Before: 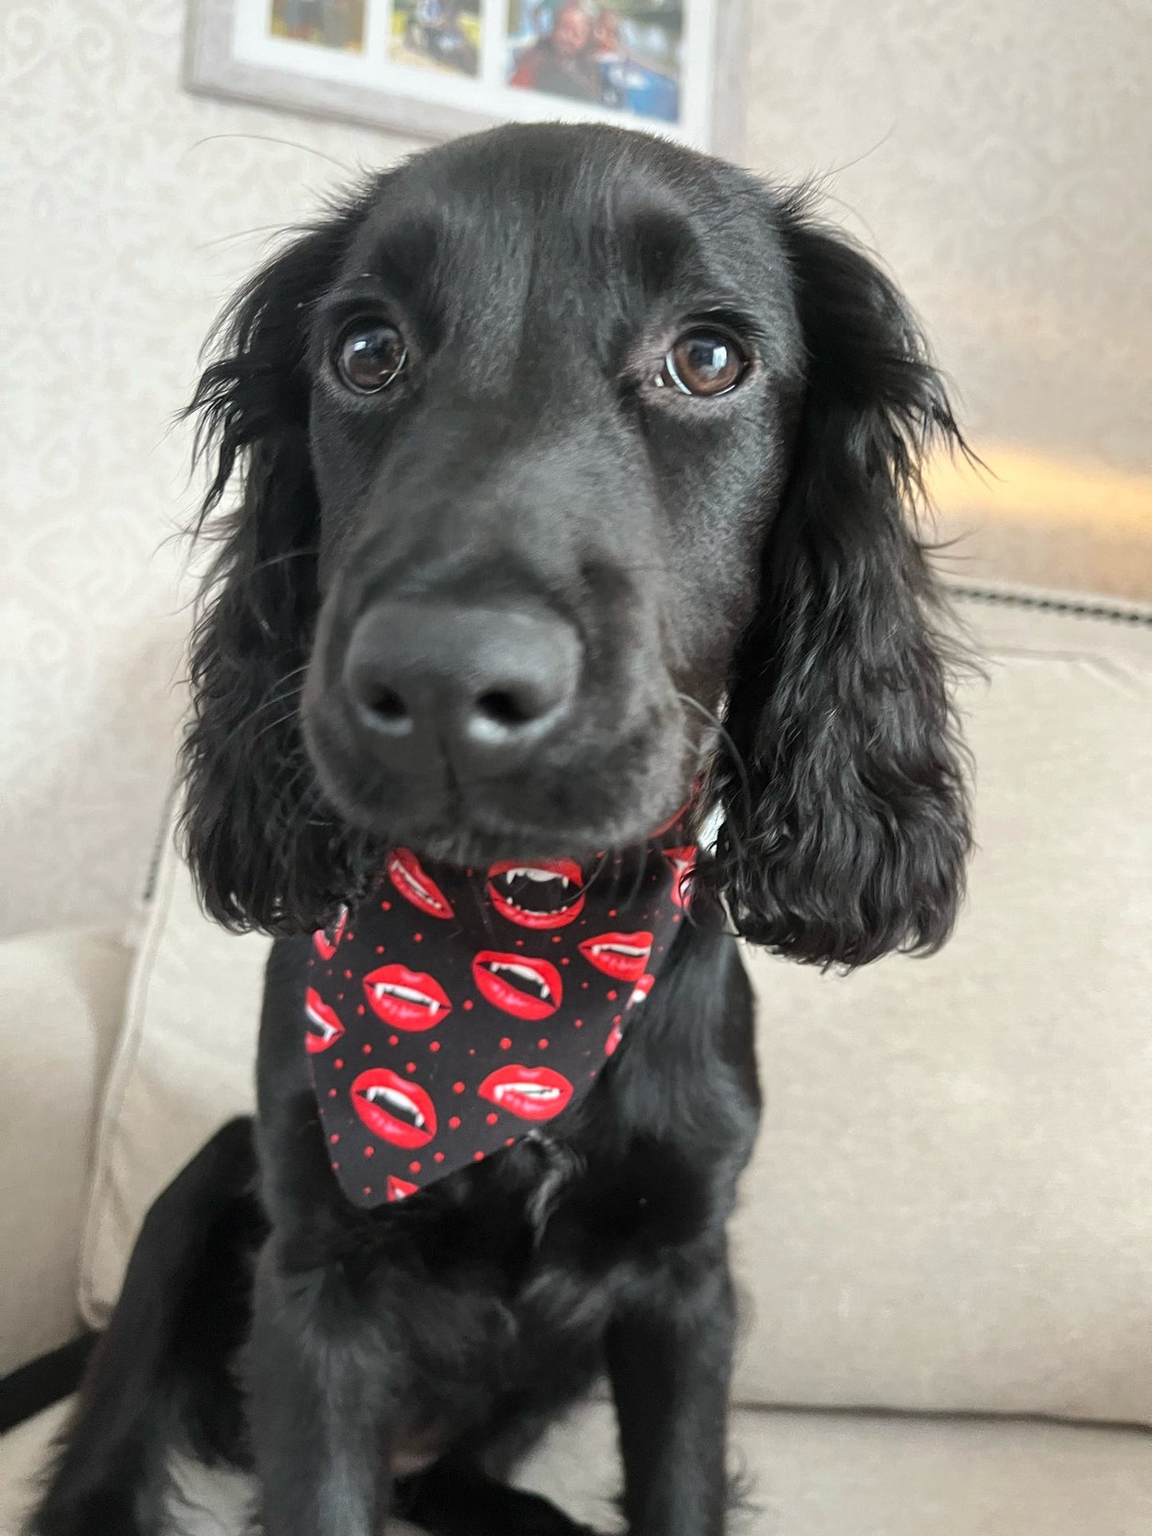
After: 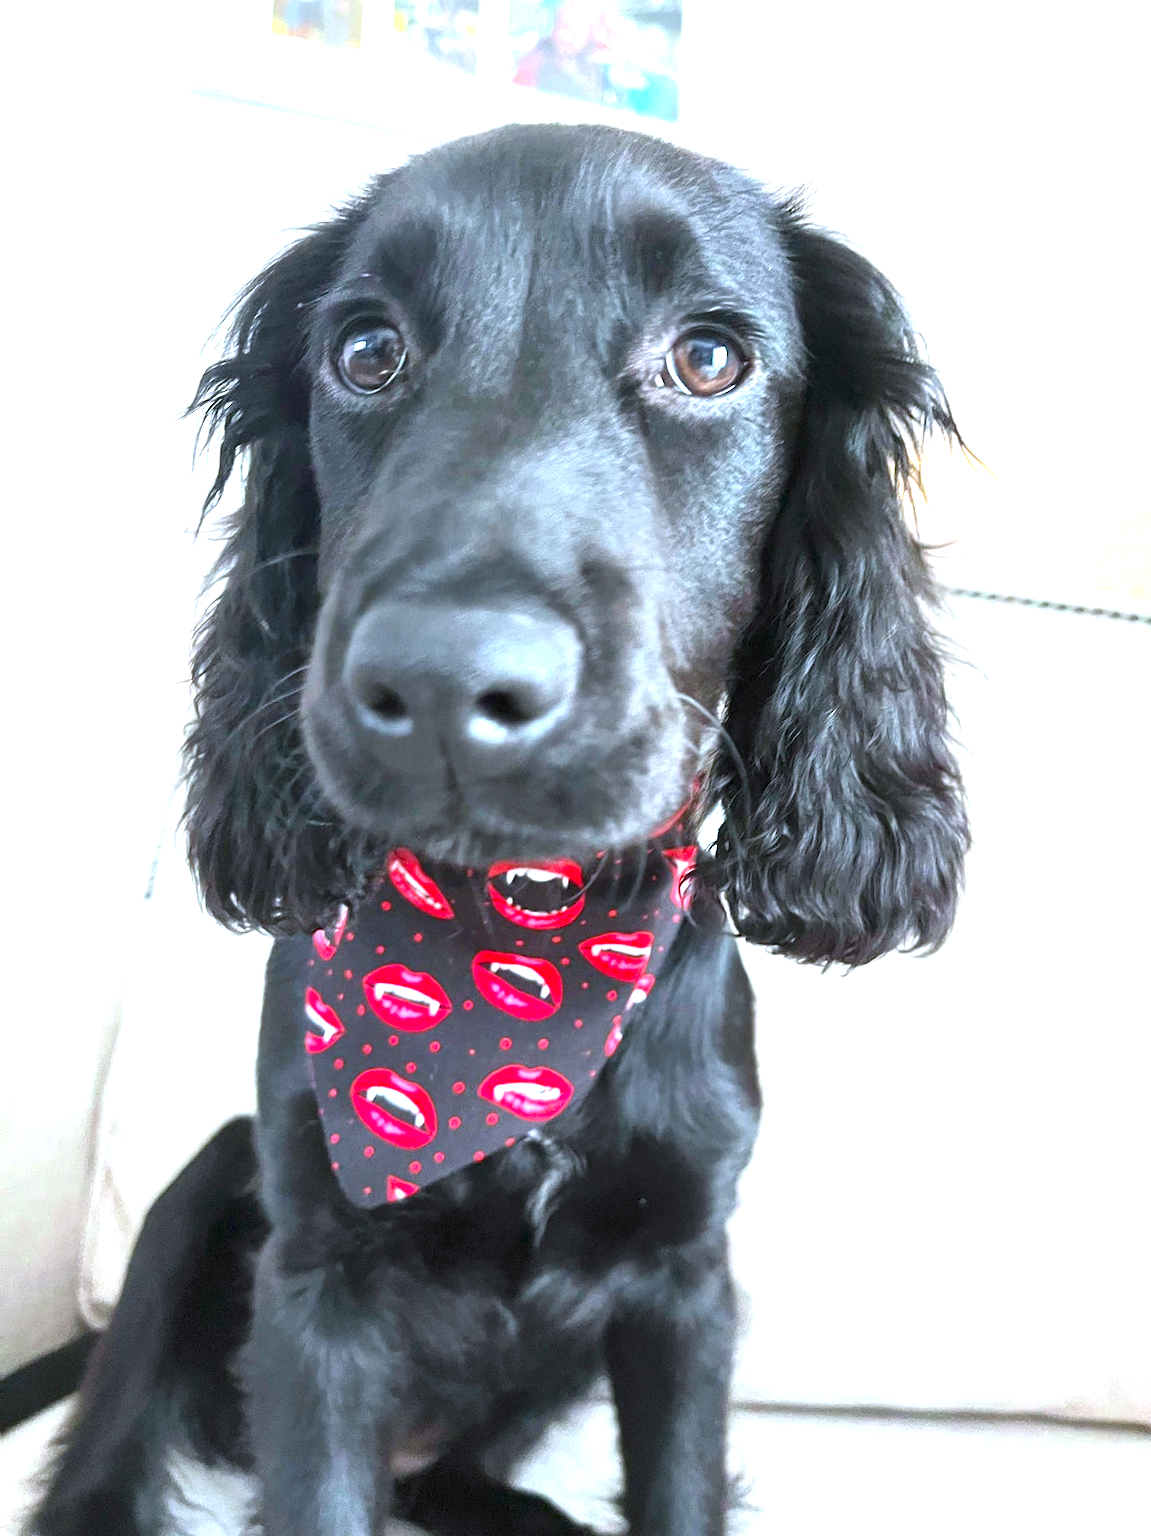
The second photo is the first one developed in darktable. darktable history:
white balance: red 0.931, blue 1.11
exposure: black level correction 0, exposure 1.5 EV, compensate highlight preservation false
color balance rgb: perceptual saturation grading › global saturation 25%, global vibrance 20%
